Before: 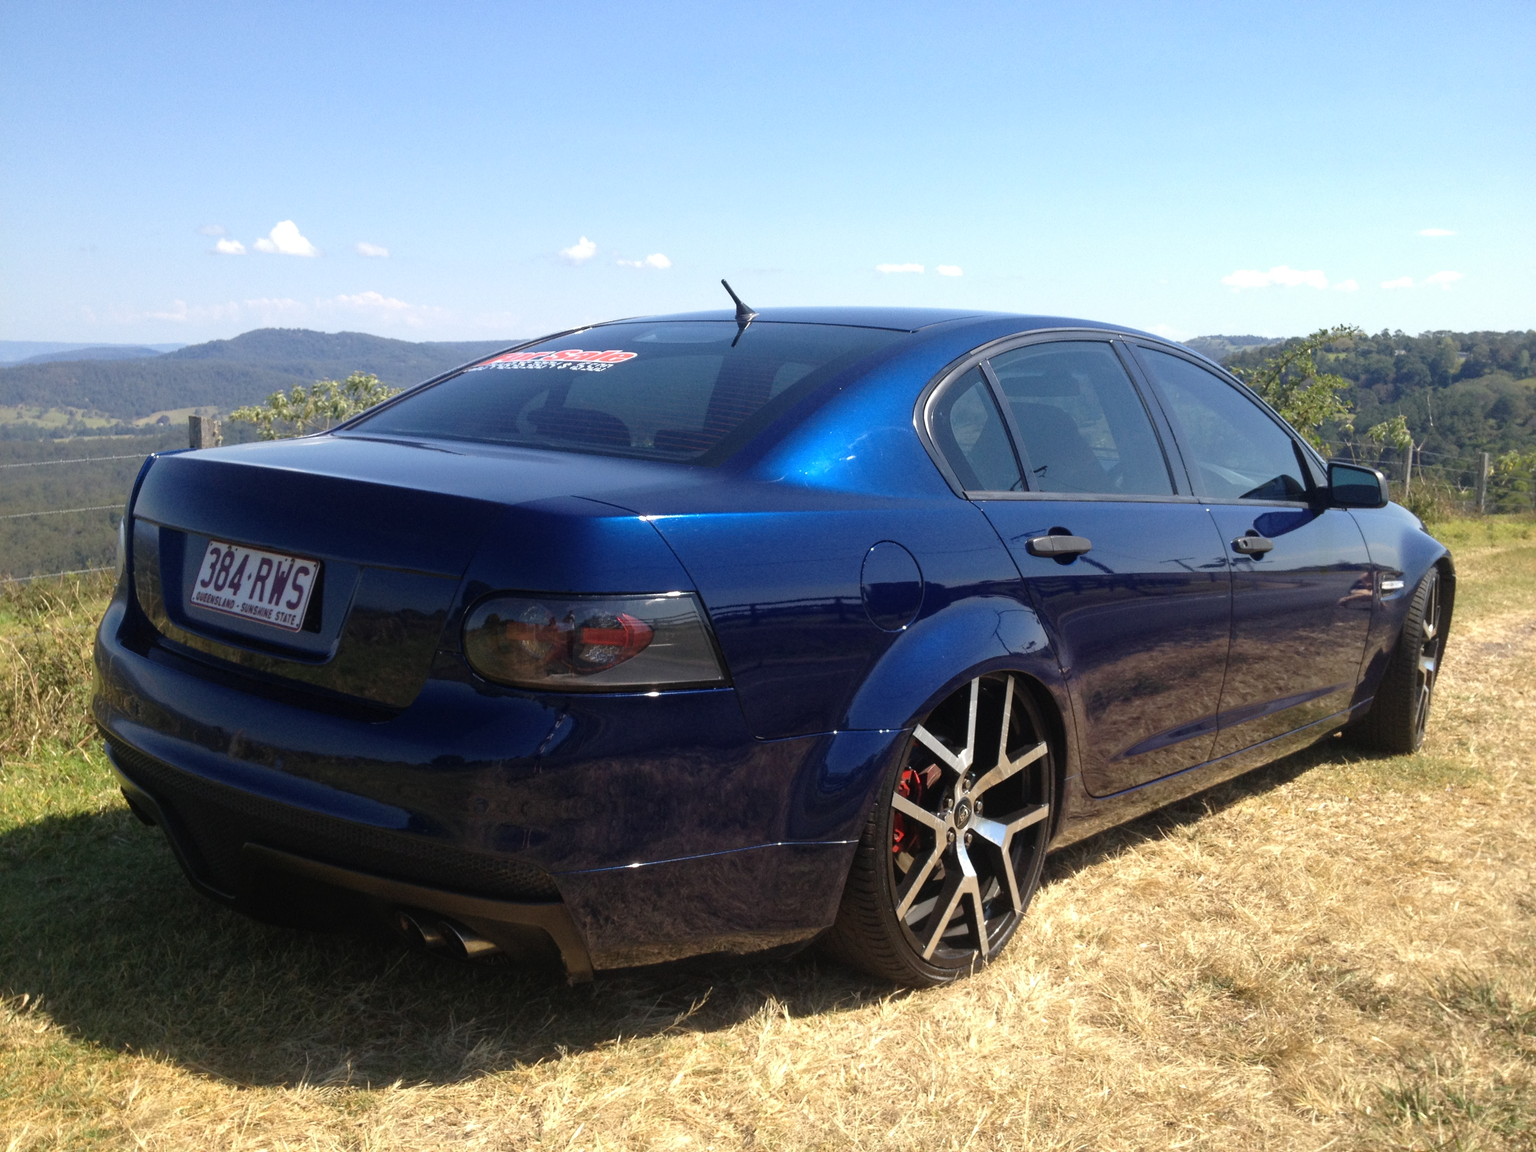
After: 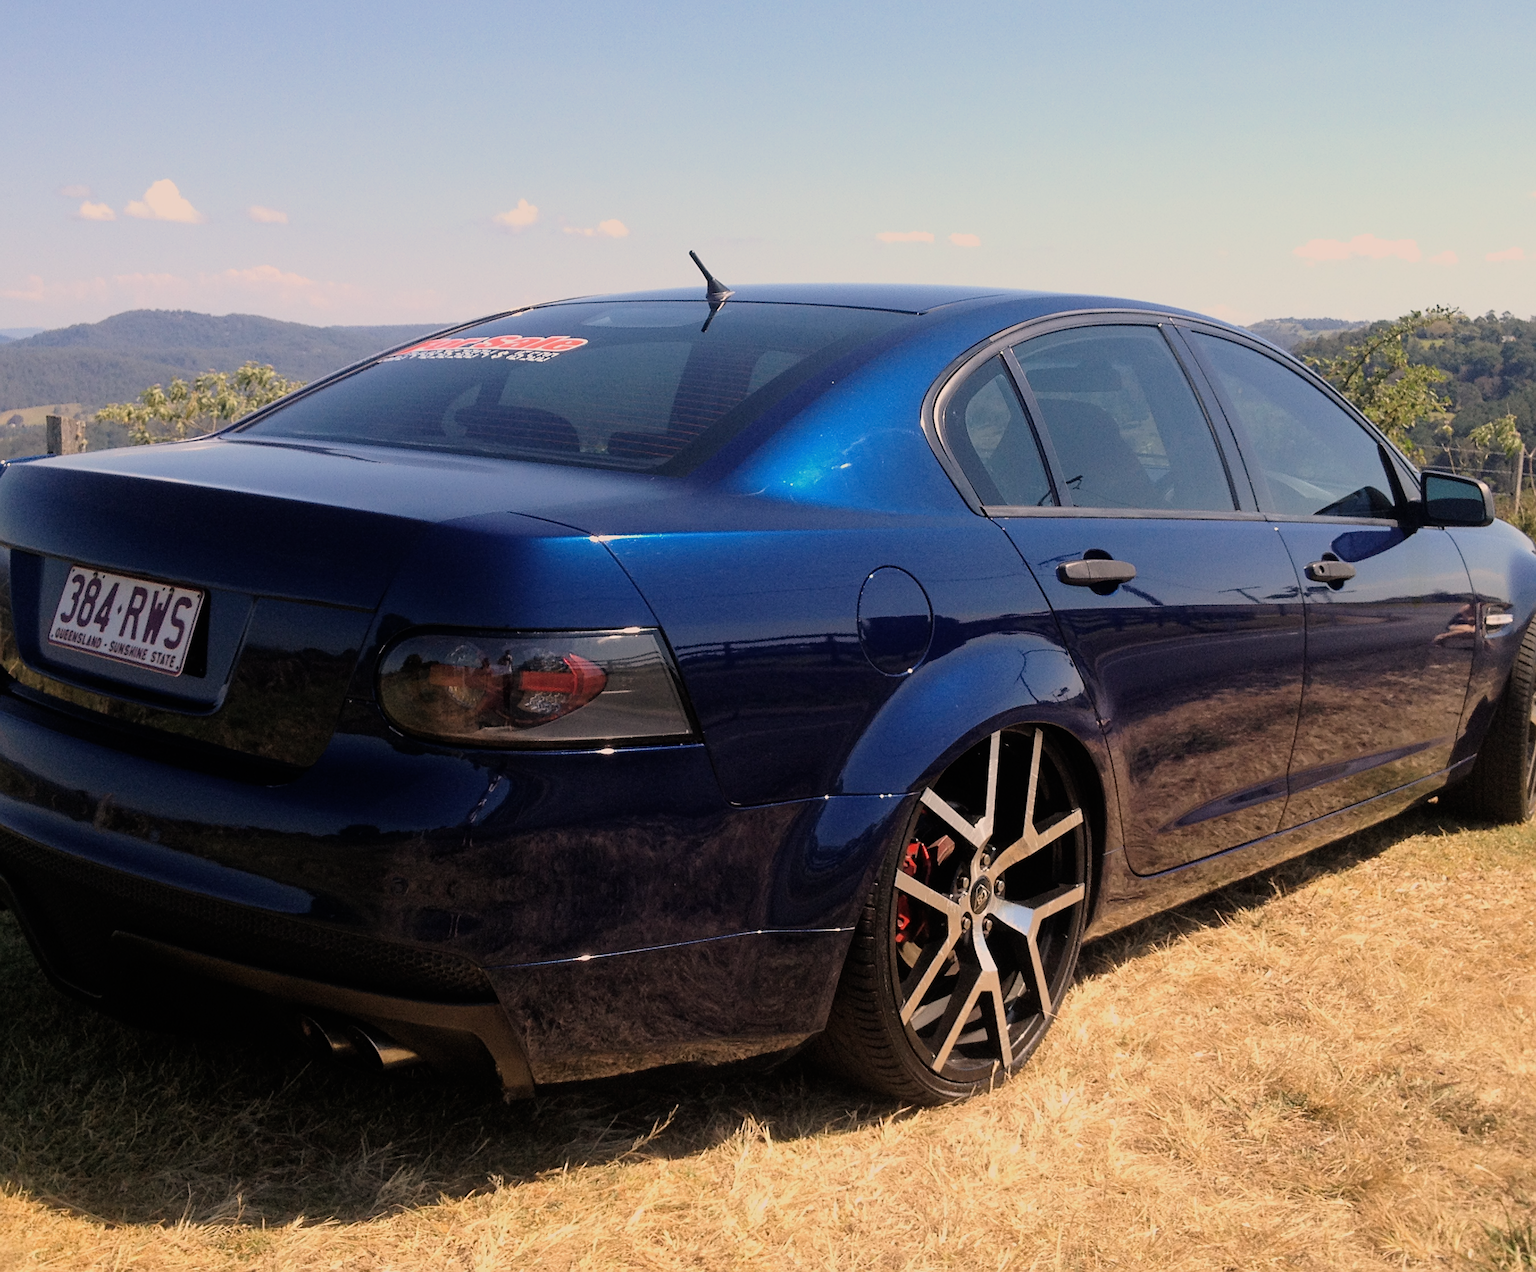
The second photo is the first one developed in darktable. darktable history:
white balance: red 1.127, blue 0.943
sharpen: on, module defaults
filmic rgb: black relative exposure -7.65 EV, white relative exposure 4.56 EV, hardness 3.61, color science v6 (2022)
crop: left 9.807%, top 6.259%, right 7.334%, bottom 2.177%
